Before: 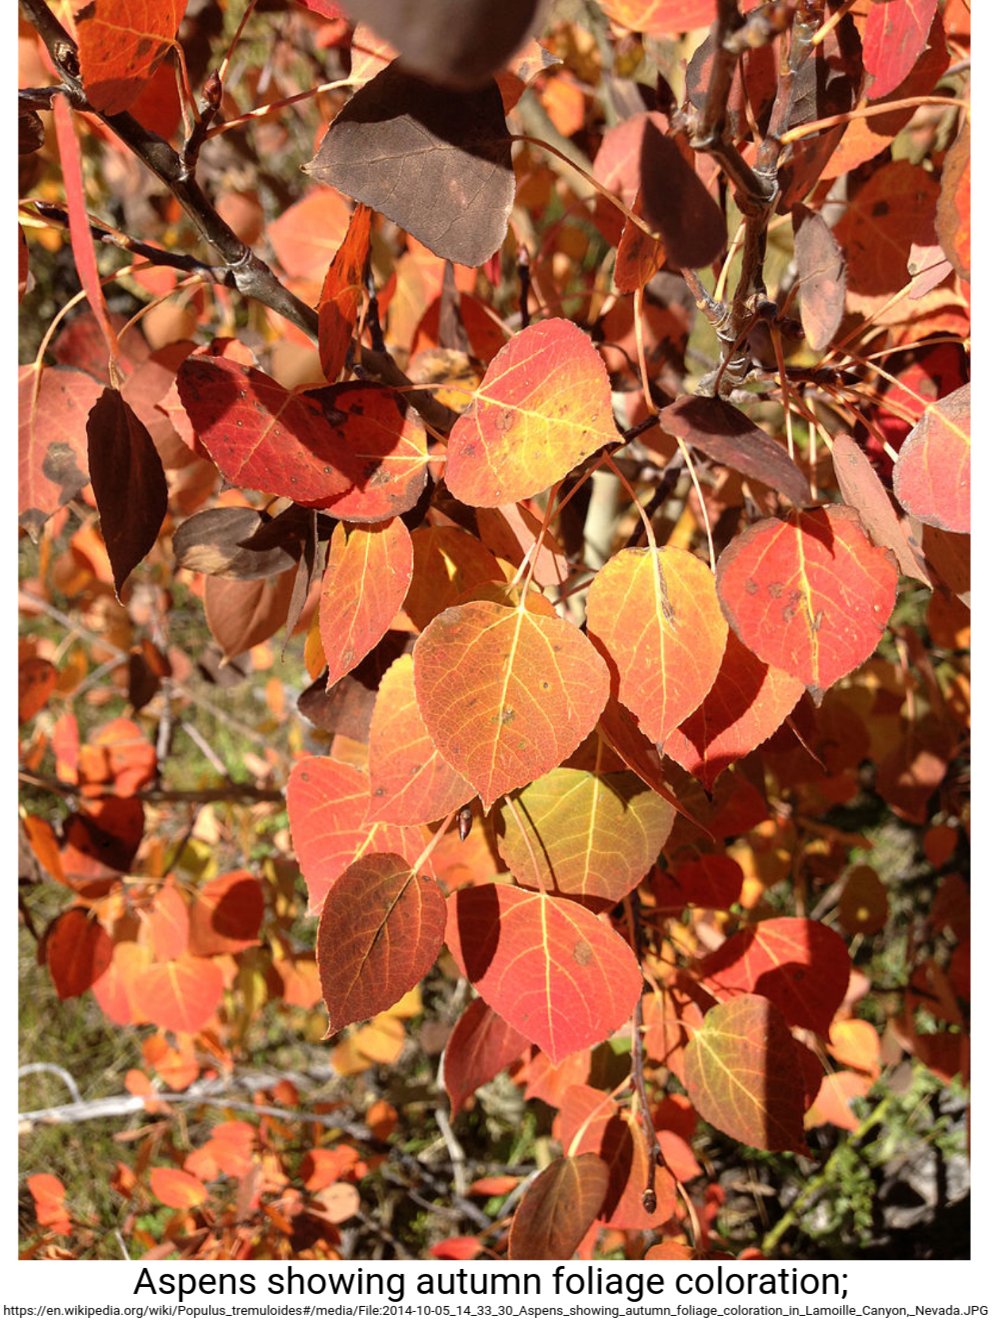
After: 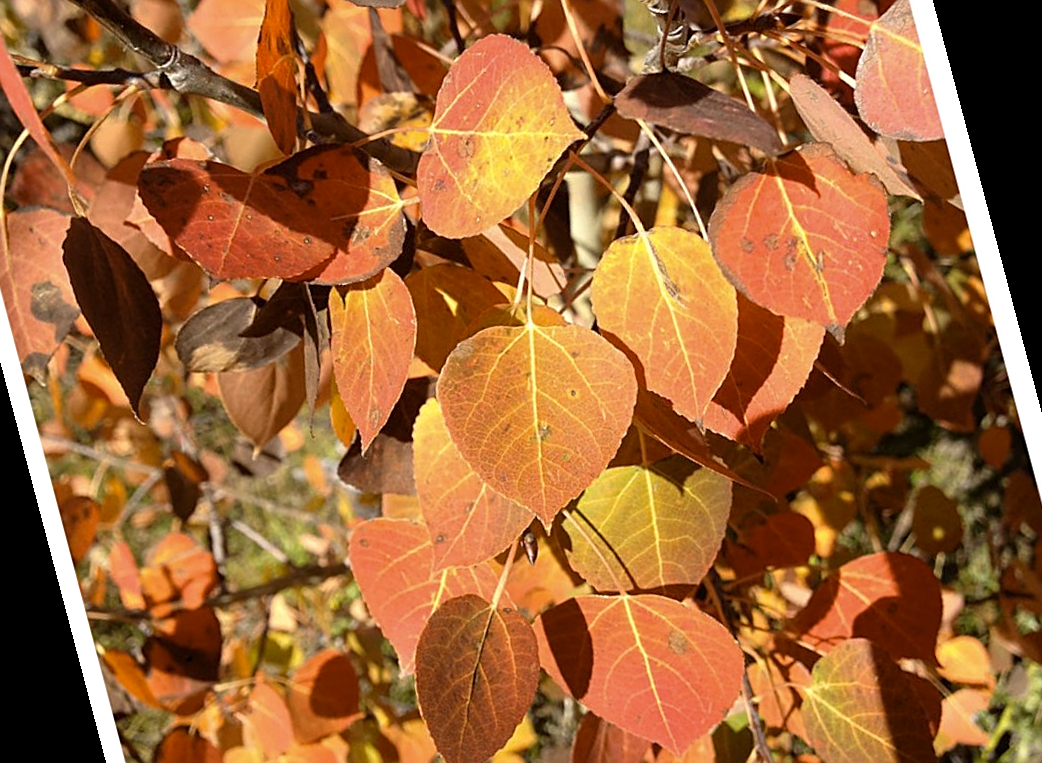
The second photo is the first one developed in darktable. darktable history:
color contrast: green-magenta contrast 0.8, blue-yellow contrast 1.1, unbound 0
sharpen: on, module defaults
rotate and perspective: rotation -14.8°, crop left 0.1, crop right 0.903, crop top 0.25, crop bottom 0.748
